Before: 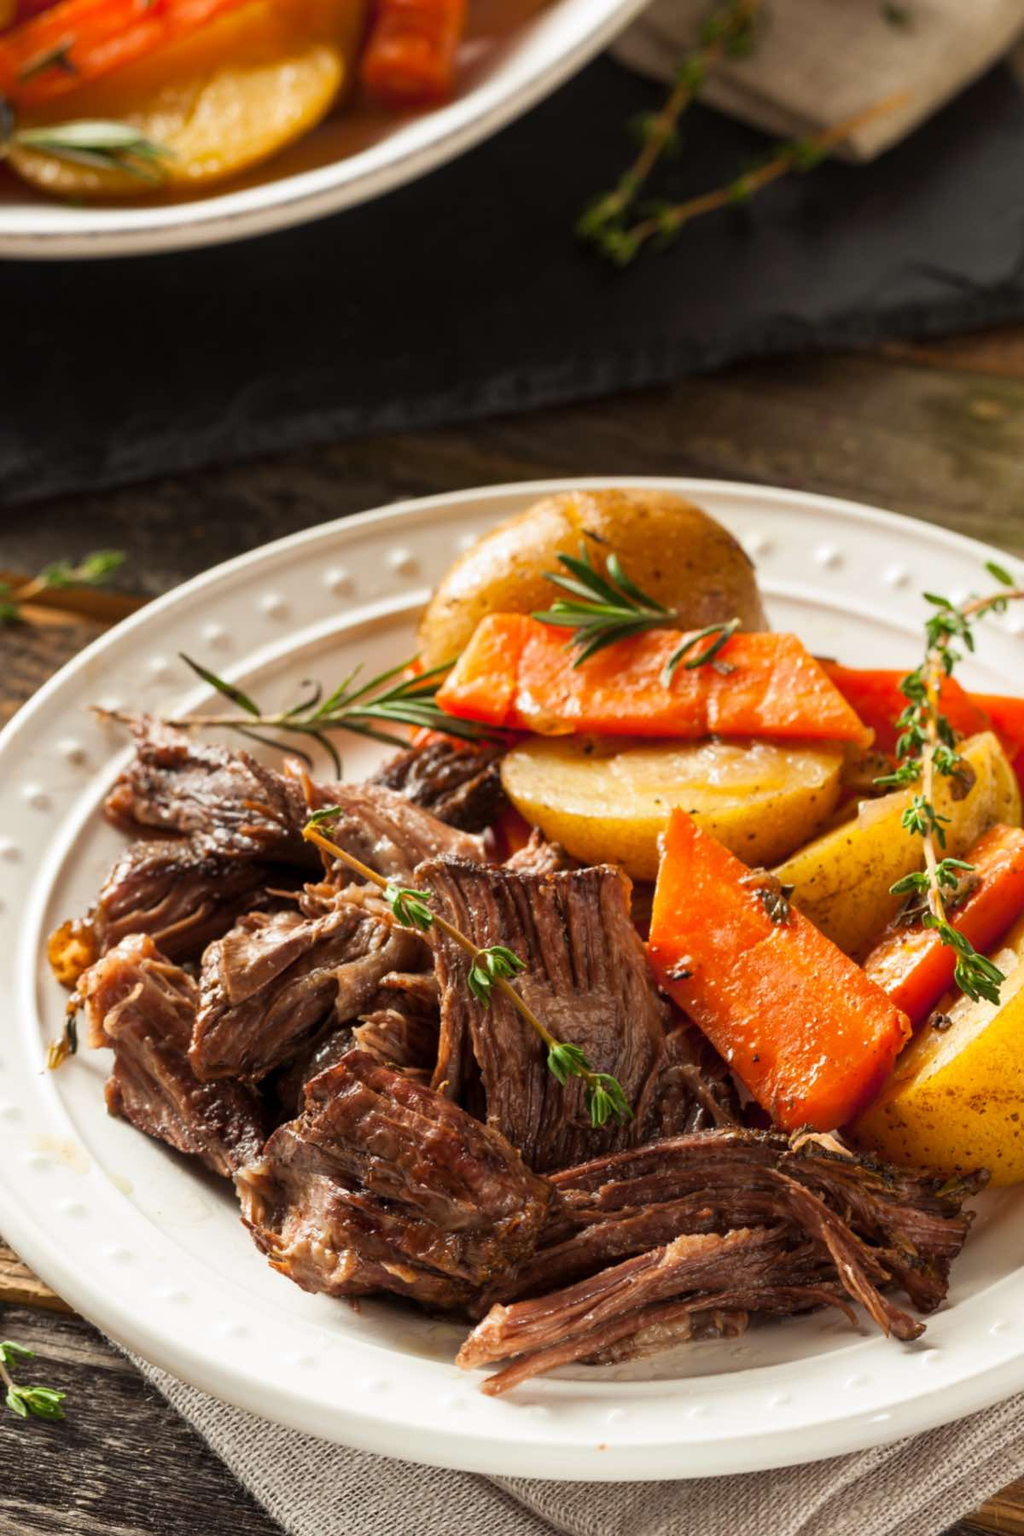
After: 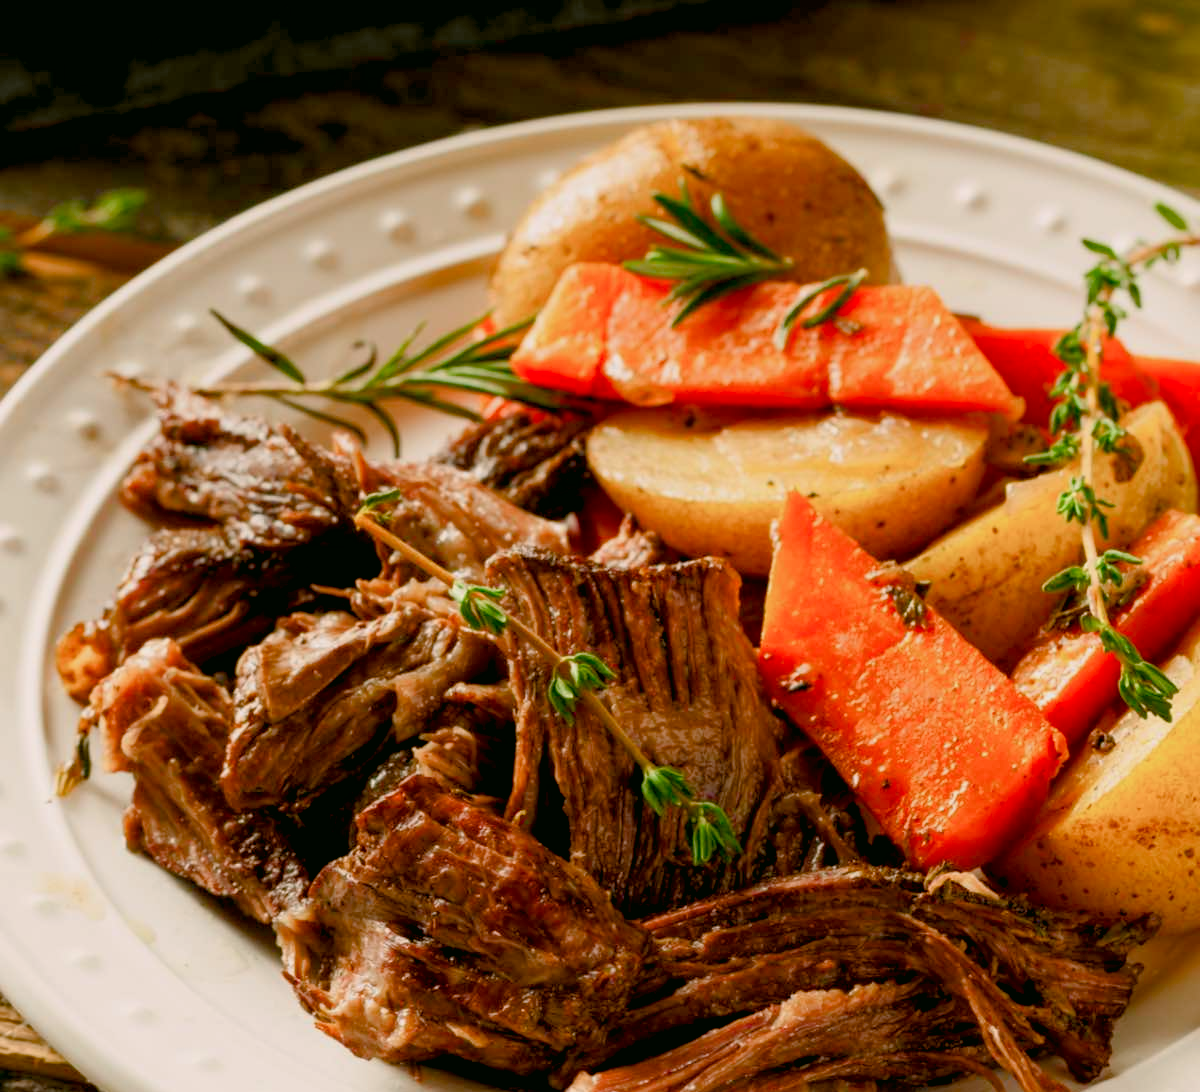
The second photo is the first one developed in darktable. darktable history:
color correction: highlights a* 4.02, highlights b* 4.98, shadows a* -7.55, shadows b* 4.98
crop and rotate: top 25.357%, bottom 13.942%
color balance: lift [0.991, 1, 1, 1], gamma [0.996, 1, 1, 1], input saturation 98.52%, contrast 20.34%, output saturation 103.72%
color balance rgb: shadows lift › chroma 1%, shadows lift › hue 113°, highlights gain › chroma 0.2%, highlights gain › hue 333°, perceptual saturation grading › global saturation 20%, perceptual saturation grading › highlights -50%, perceptual saturation grading › shadows 25%, contrast -30%
